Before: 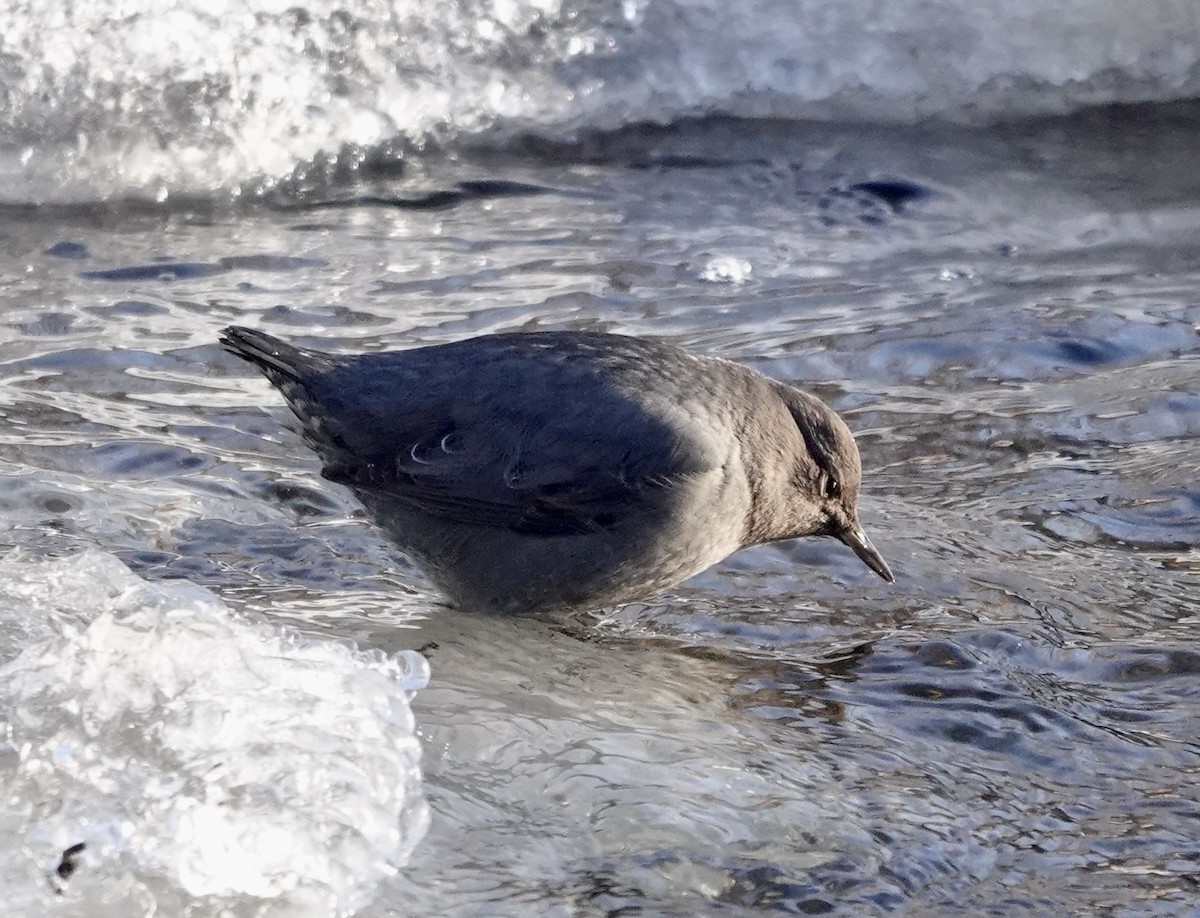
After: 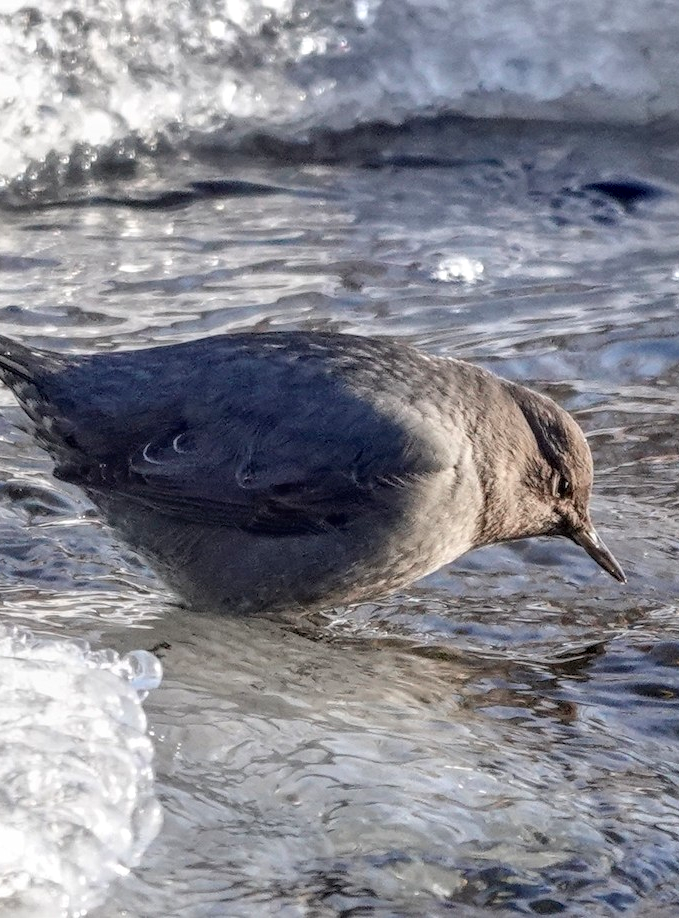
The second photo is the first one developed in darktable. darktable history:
crop and rotate: left 22.351%, right 21.021%
tone equalizer: edges refinement/feathering 500, mask exposure compensation -1.57 EV, preserve details no
local contrast: highlights 6%, shadows 0%, detail 133%
